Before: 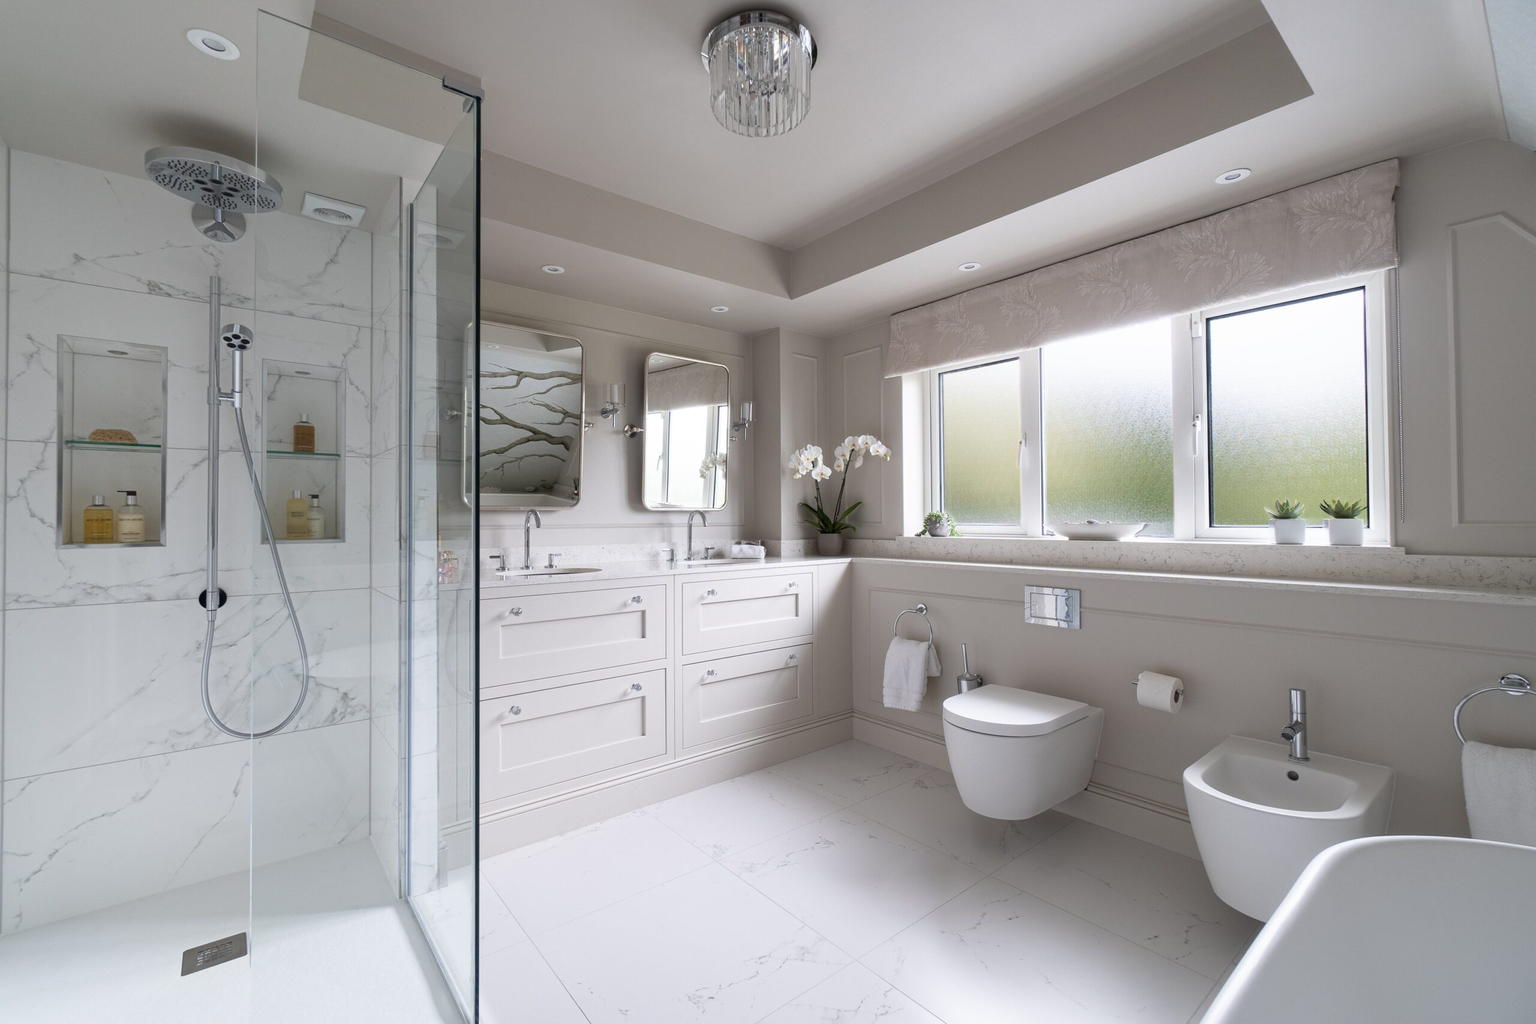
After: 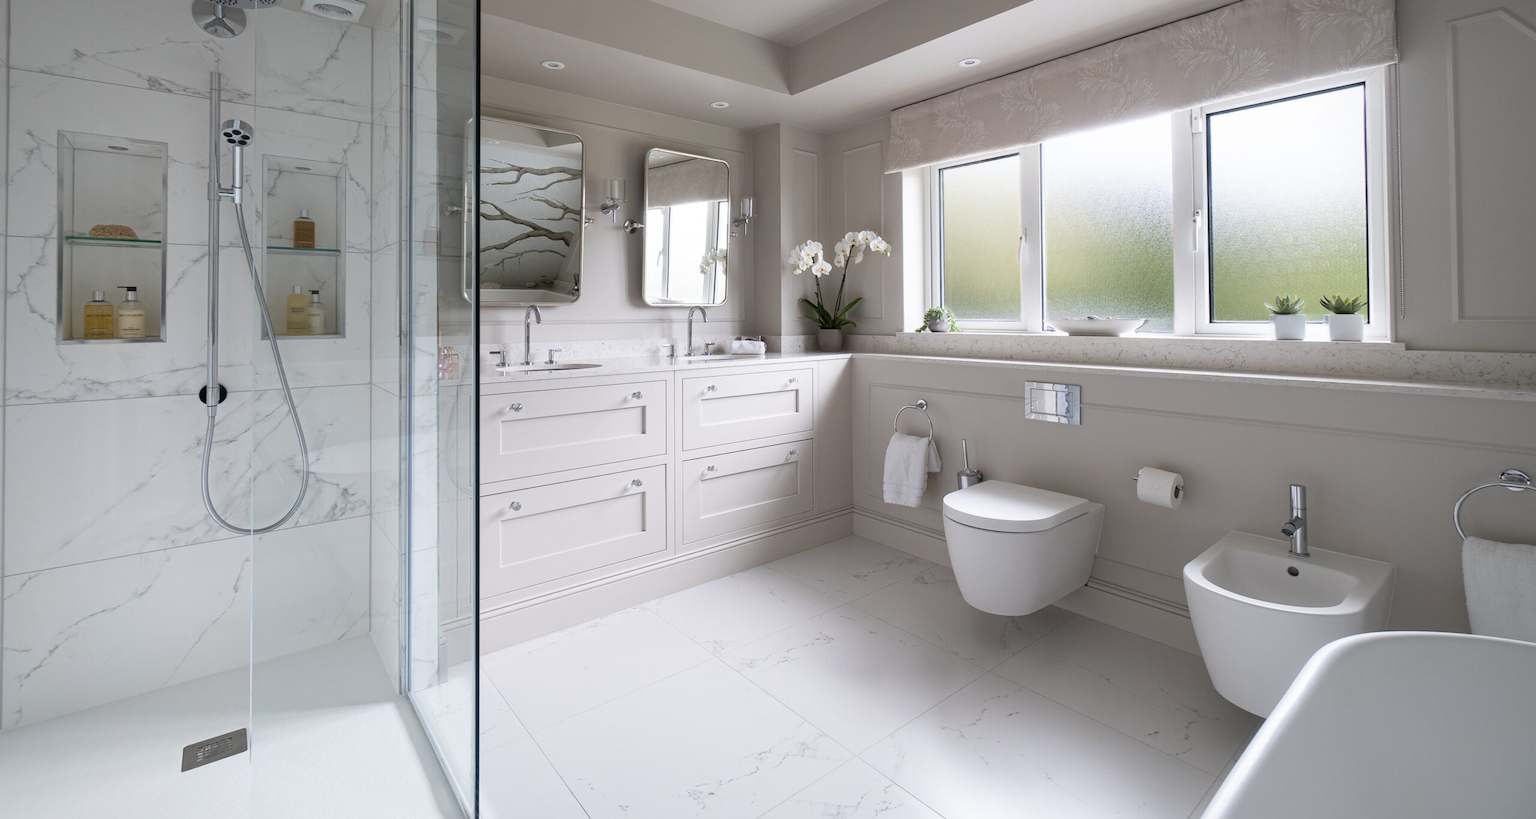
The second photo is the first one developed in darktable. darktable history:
vignetting: fall-off radius 81.94%
crop and rotate: top 19.998%
